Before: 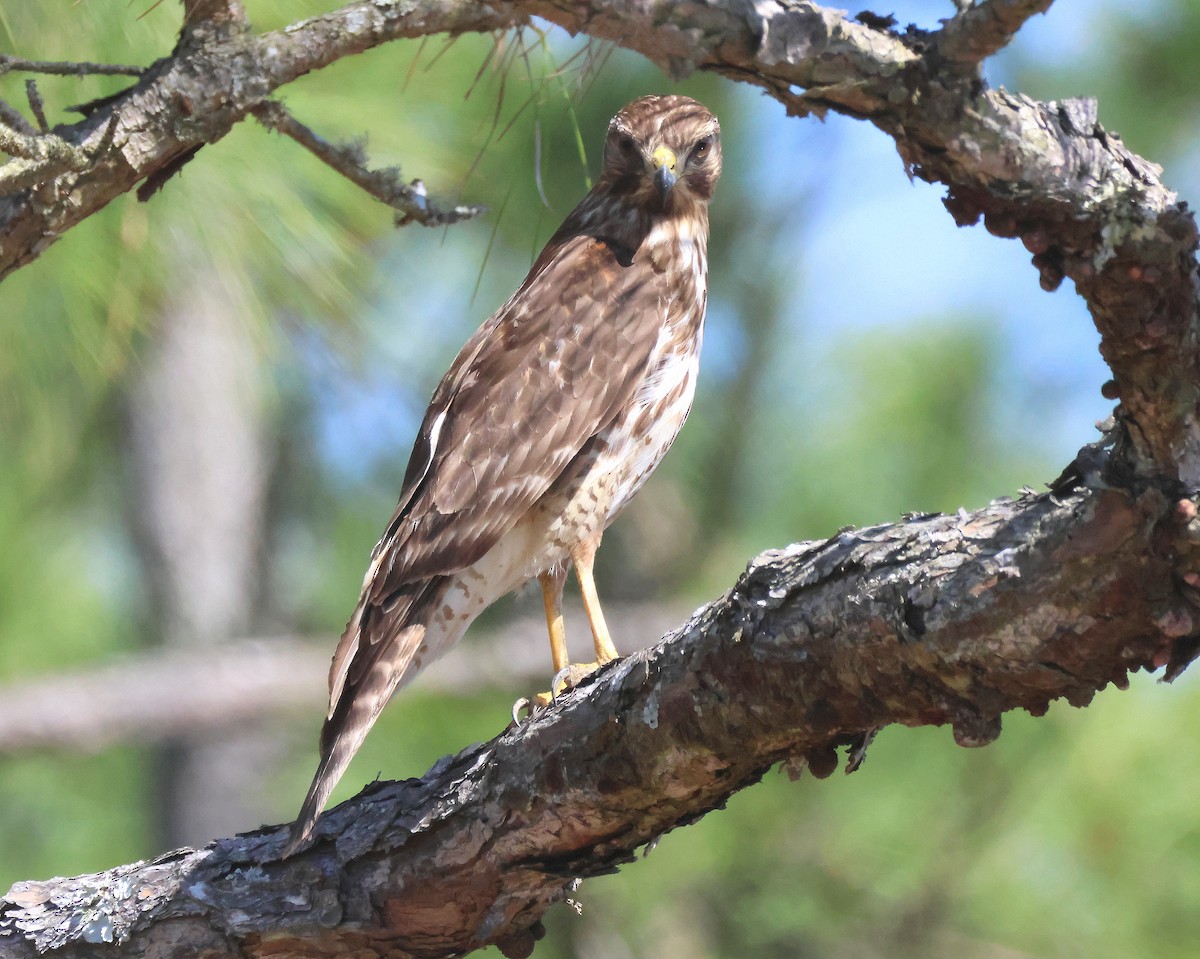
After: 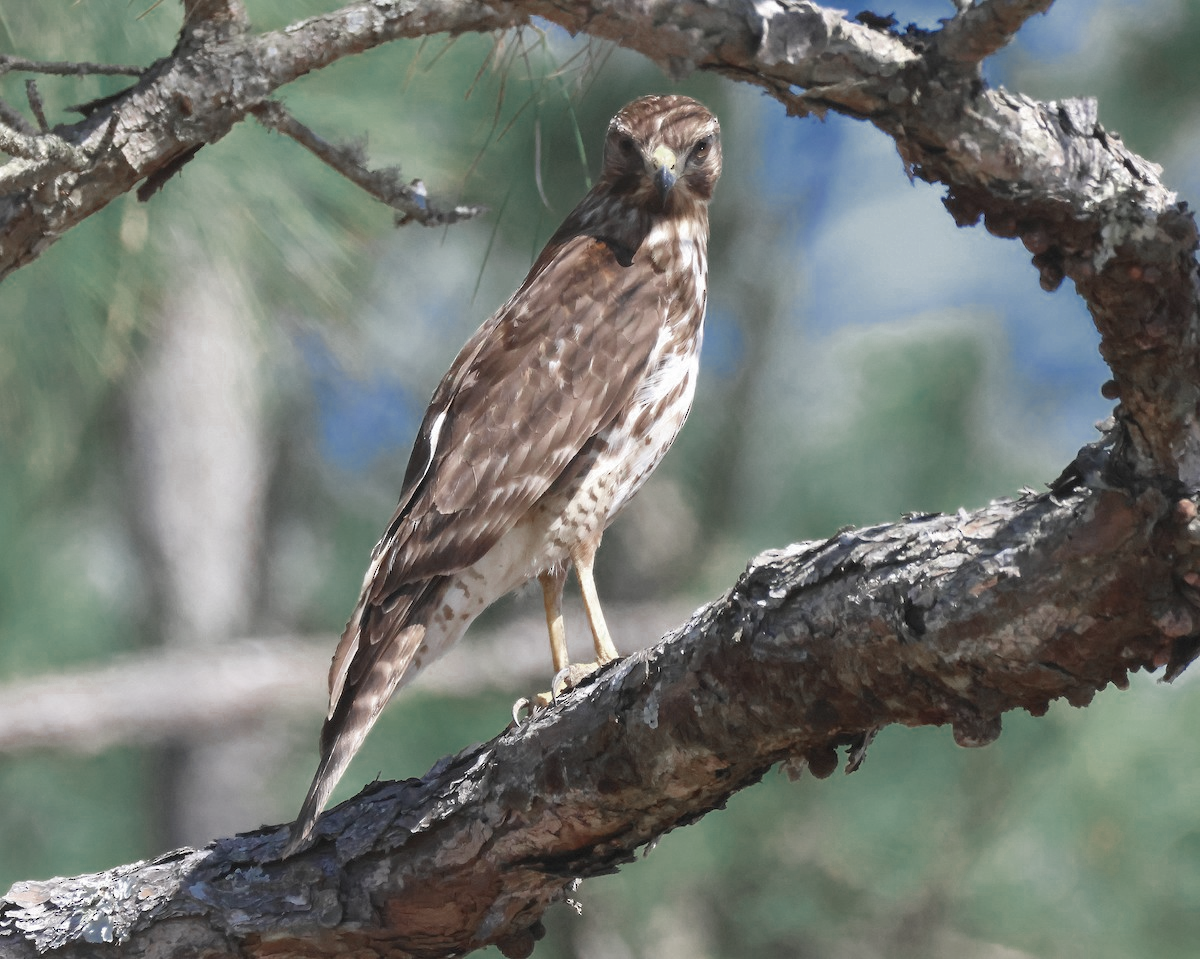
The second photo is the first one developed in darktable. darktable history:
color zones: curves: ch0 [(0, 0.5) (0.125, 0.4) (0.25, 0.5) (0.375, 0.4) (0.5, 0.4) (0.625, 0.35) (0.75, 0.35) (0.875, 0.5)]; ch1 [(0, 0.35) (0.125, 0.45) (0.25, 0.35) (0.375, 0.35) (0.5, 0.35) (0.625, 0.35) (0.75, 0.45) (0.875, 0.35)]; ch2 [(0, 0.6) (0.125, 0.5) (0.25, 0.5) (0.375, 0.6) (0.5, 0.6) (0.625, 0.5) (0.75, 0.5) (0.875, 0.5)], mix 100.89%
